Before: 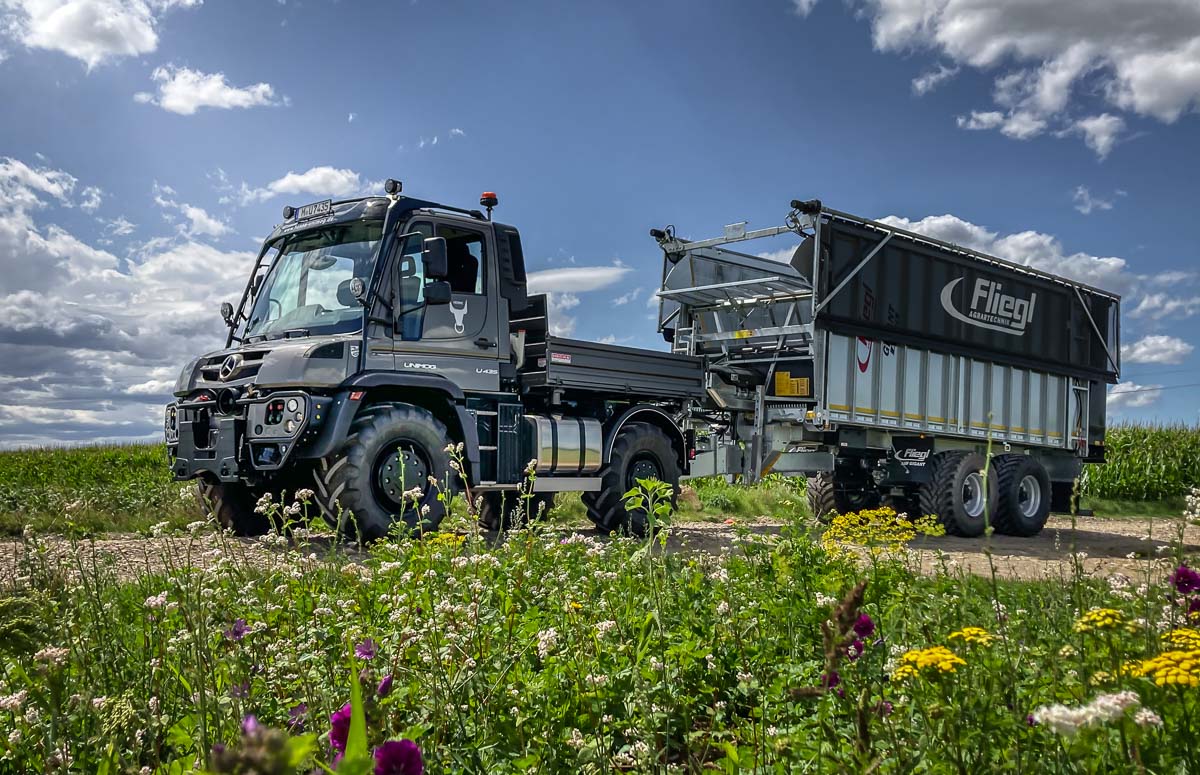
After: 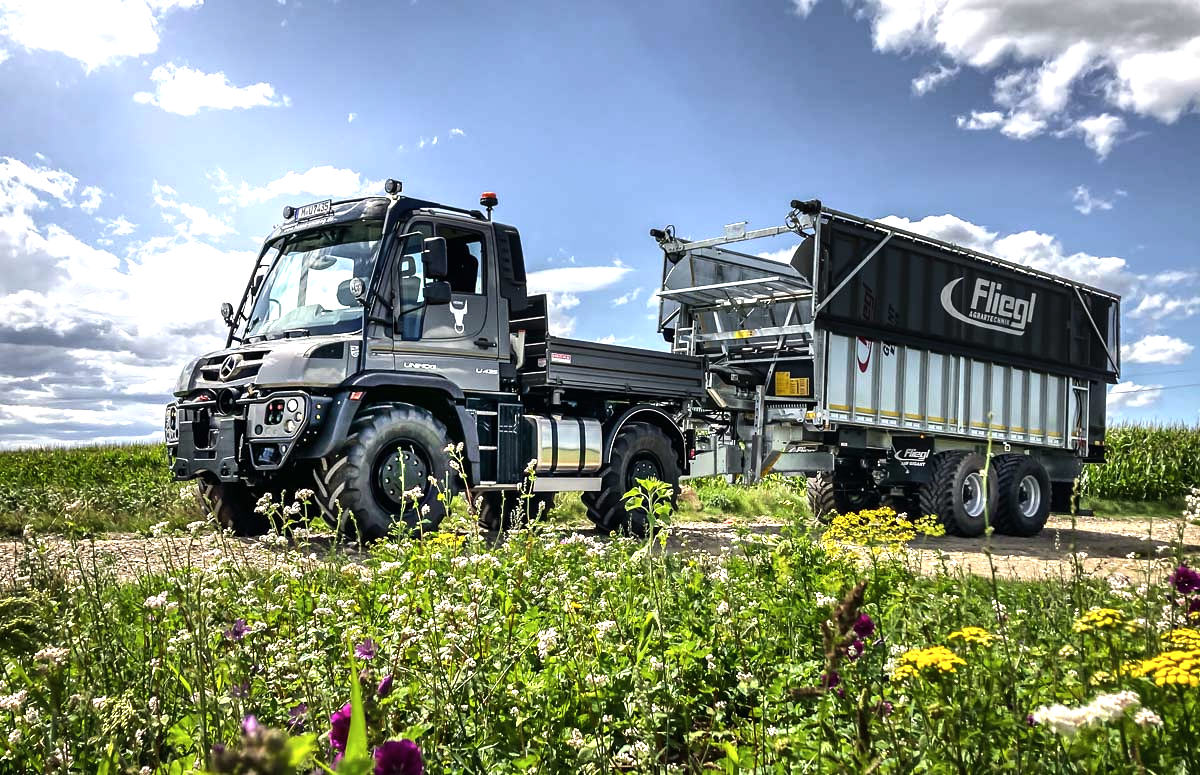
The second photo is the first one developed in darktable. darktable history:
tone equalizer: -8 EV -0.716 EV, -7 EV -0.721 EV, -6 EV -0.574 EV, -5 EV -0.395 EV, -3 EV 0.395 EV, -2 EV 0.6 EV, -1 EV 0.695 EV, +0 EV 0.756 EV, edges refinement/feathering 500, mask exposure compensation -1.57 EV, preserve details no
exposure: black level correction 0, exposure 0.5 EV, compensate exposure bias true, compensate highlight preservation false
contrast brightness saturation: saturation -0.161
color correction: highlights a* 0.791, highlights b* 2.85, saturation 1.1
